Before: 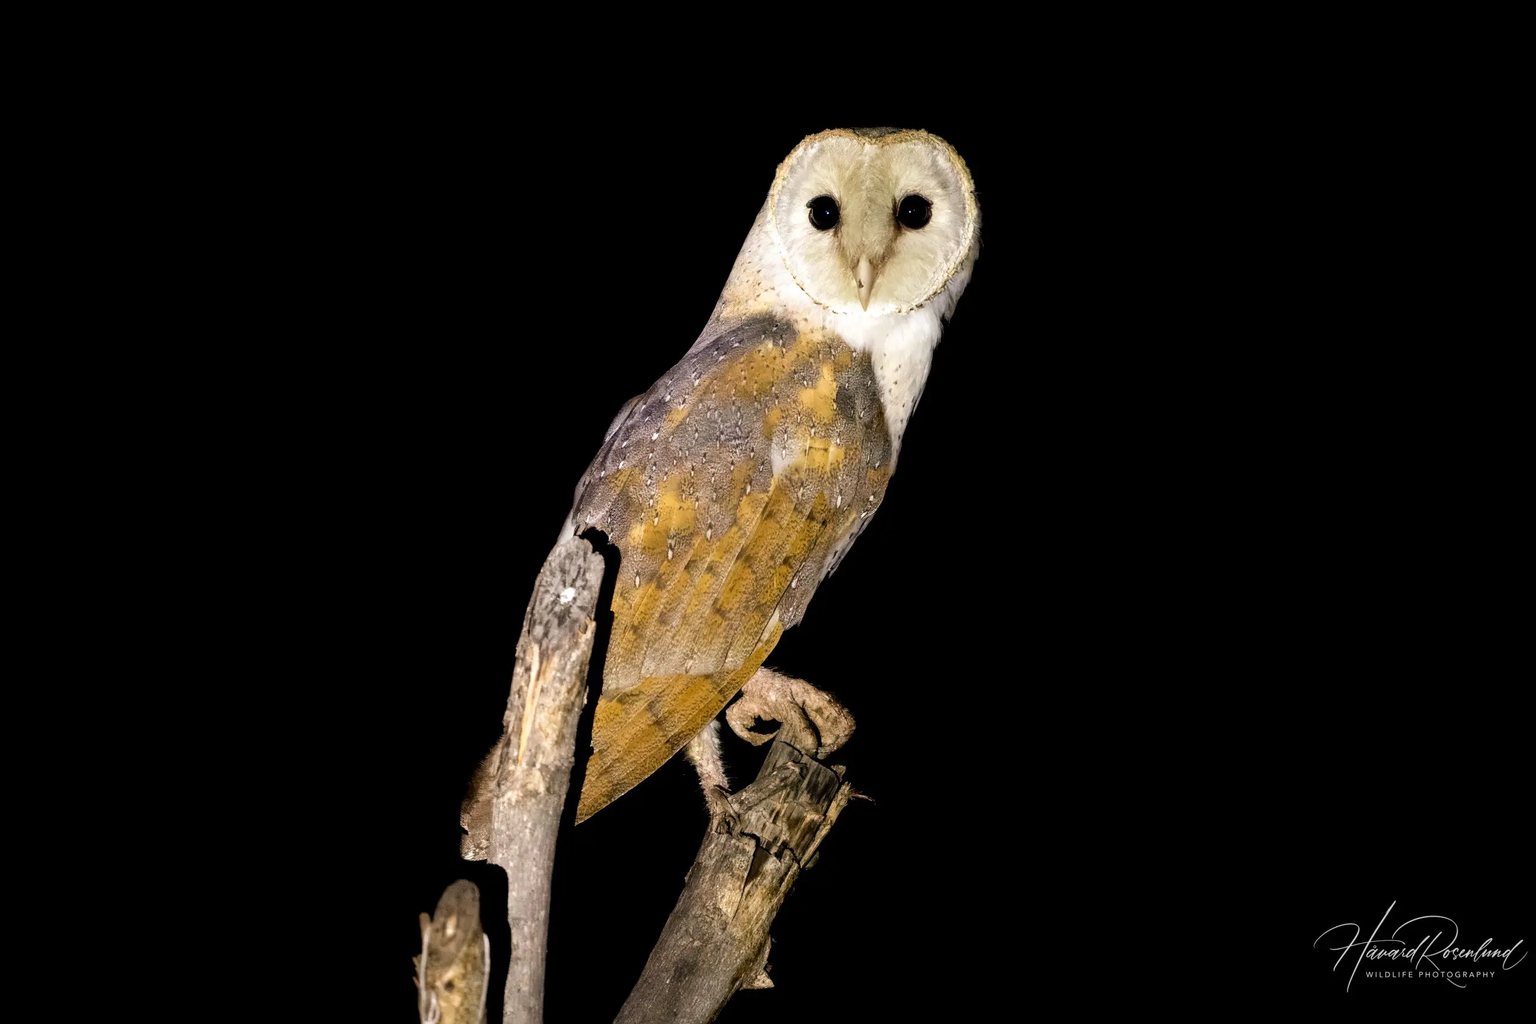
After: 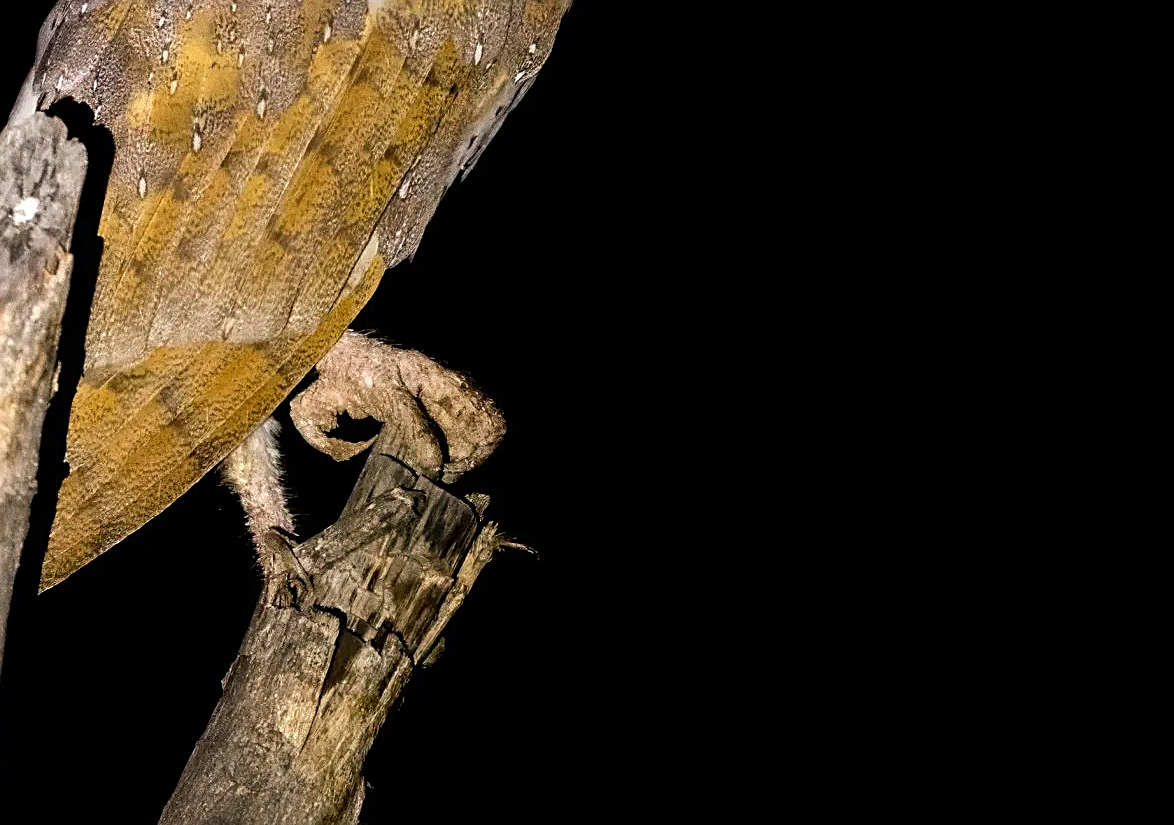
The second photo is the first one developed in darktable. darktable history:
sharpen: on, module defaults
grain: coarseness 9.61 ISO, strength 35.62%
crop: left 35.976%, top 45.819%, right 18.162%, bottom 5.807%
